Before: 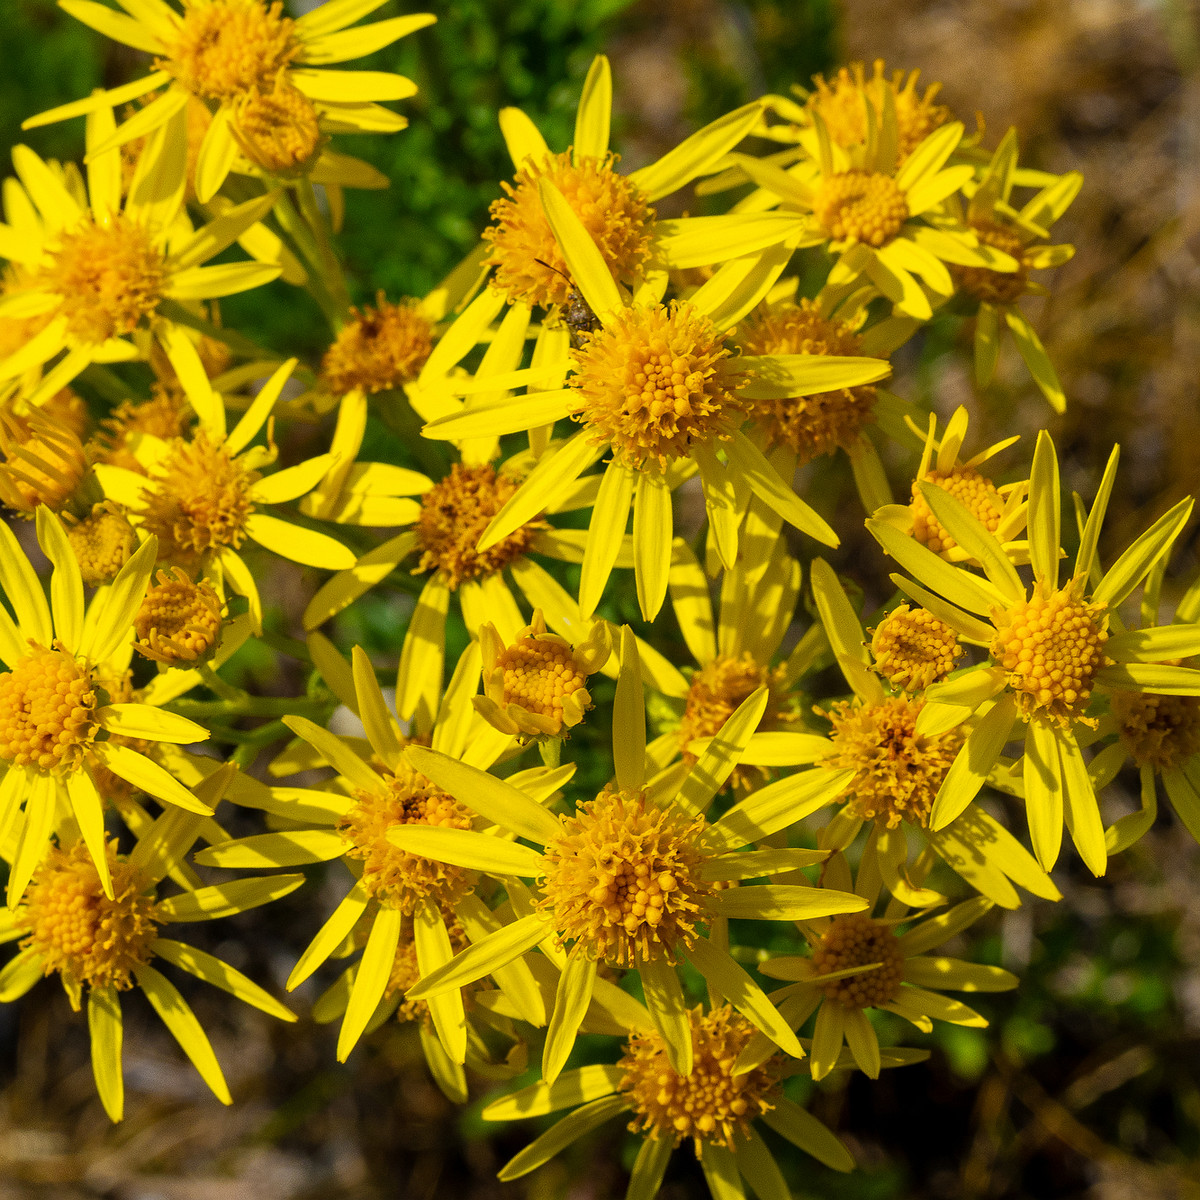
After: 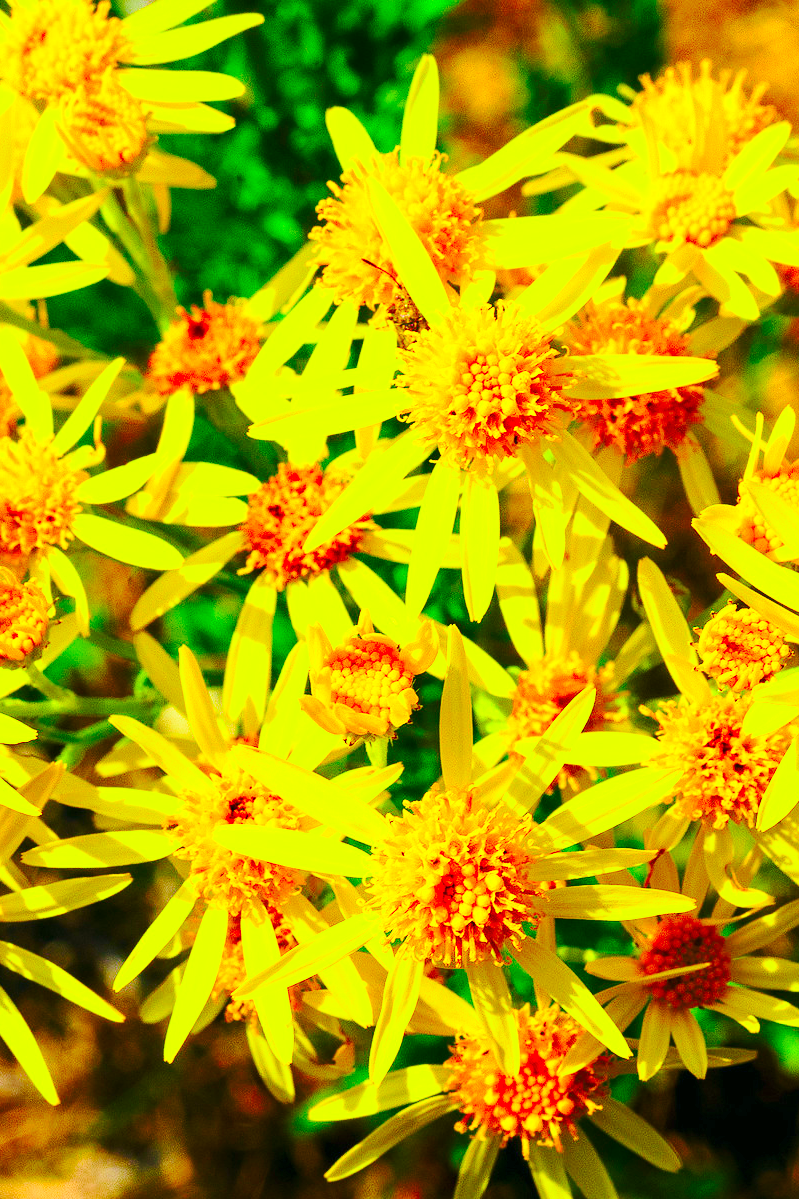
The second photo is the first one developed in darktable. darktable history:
crop and rotate: left 14.479%, right 18.879%
color correction: highlights a* -7.56, highlights b* 1.24, shadows a* -3.65, saturation 1.39
base curve: curves: ch0 [(0, 0) (0.036, 0.037) (0.121, 0.228) (0.46, 0.76) (0.859, 0.983) (1, 1)], preserve colors none
contrast brightness saturation: contrast 0.205, brightness 0.201, saturation 0.806
